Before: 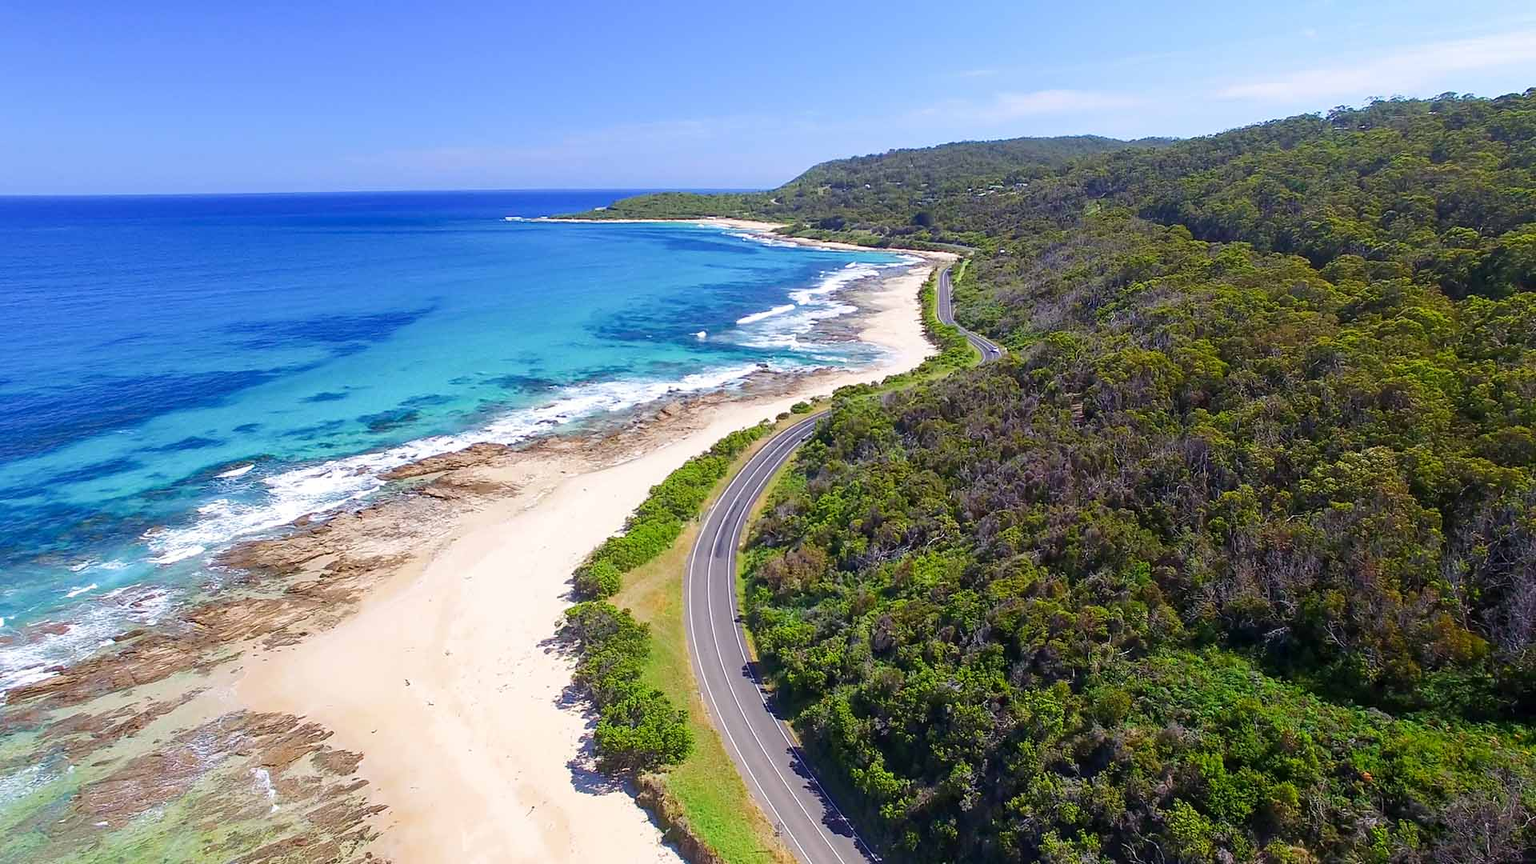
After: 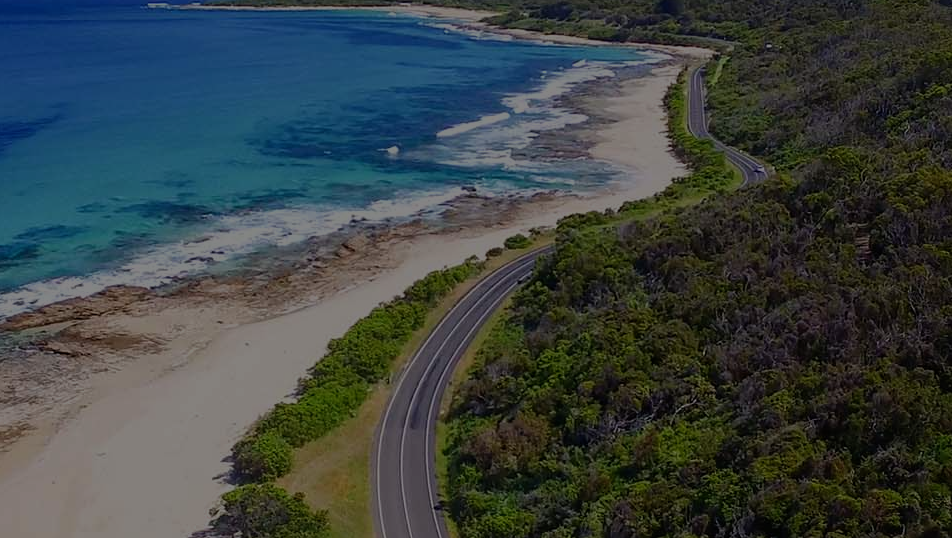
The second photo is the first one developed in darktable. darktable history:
exposure: exposure -2.099 EV, compensate exposure bias true, compensate highlight preservation false
crop: left 25.234%, top 24.852%, right 25.145%, bottom 25.309%
